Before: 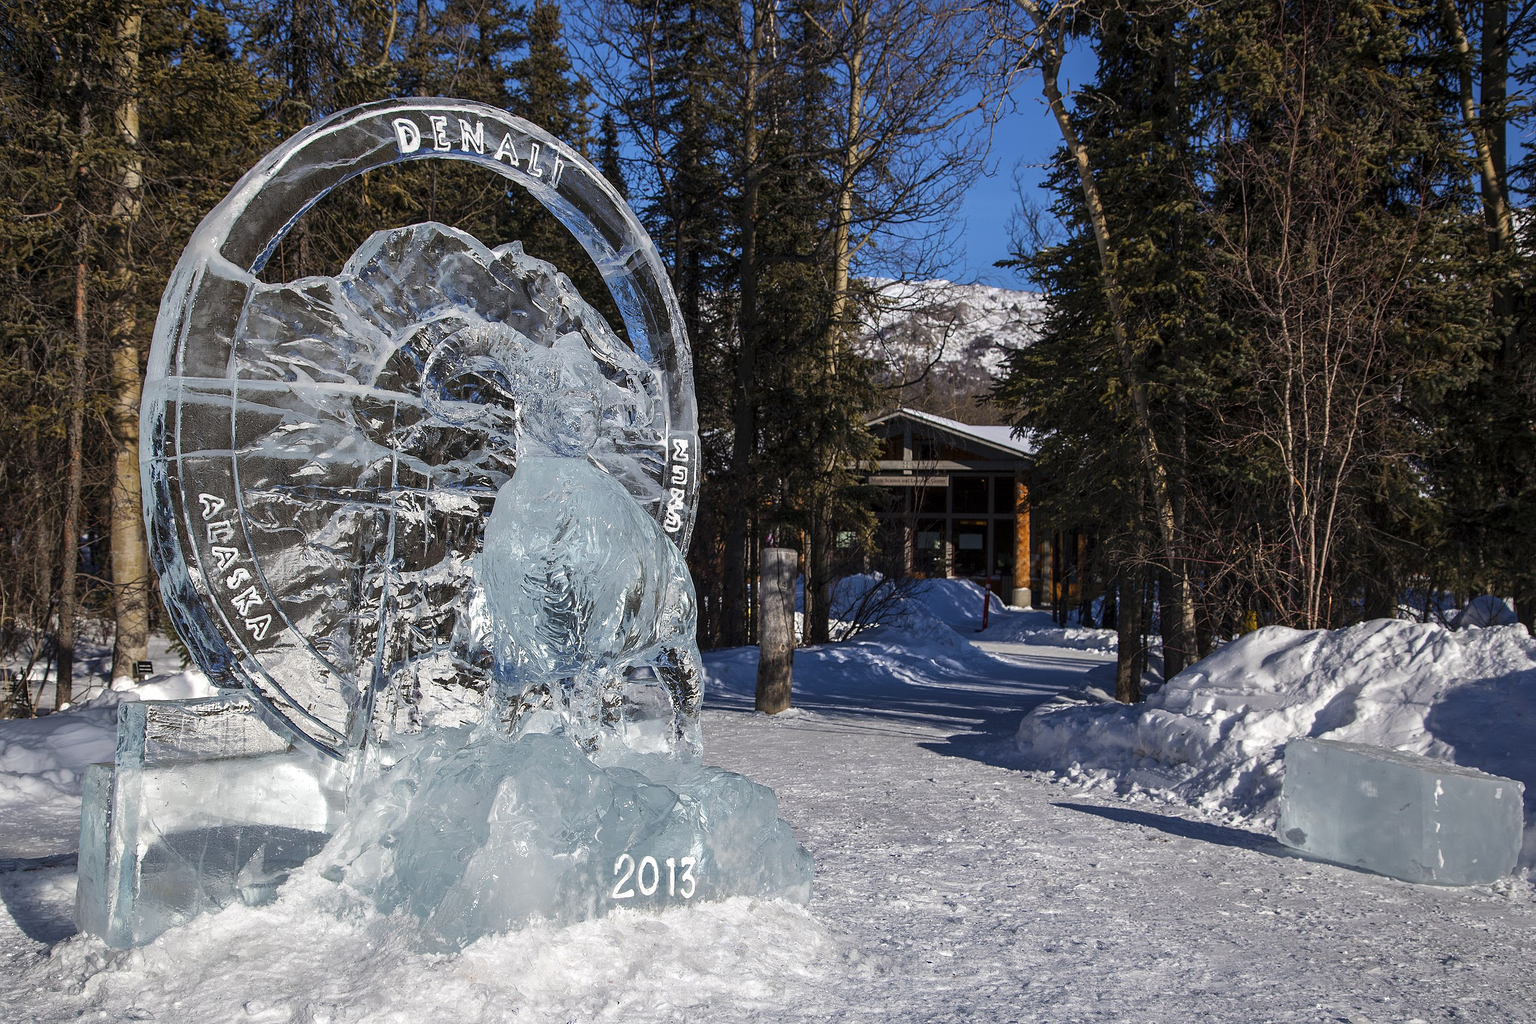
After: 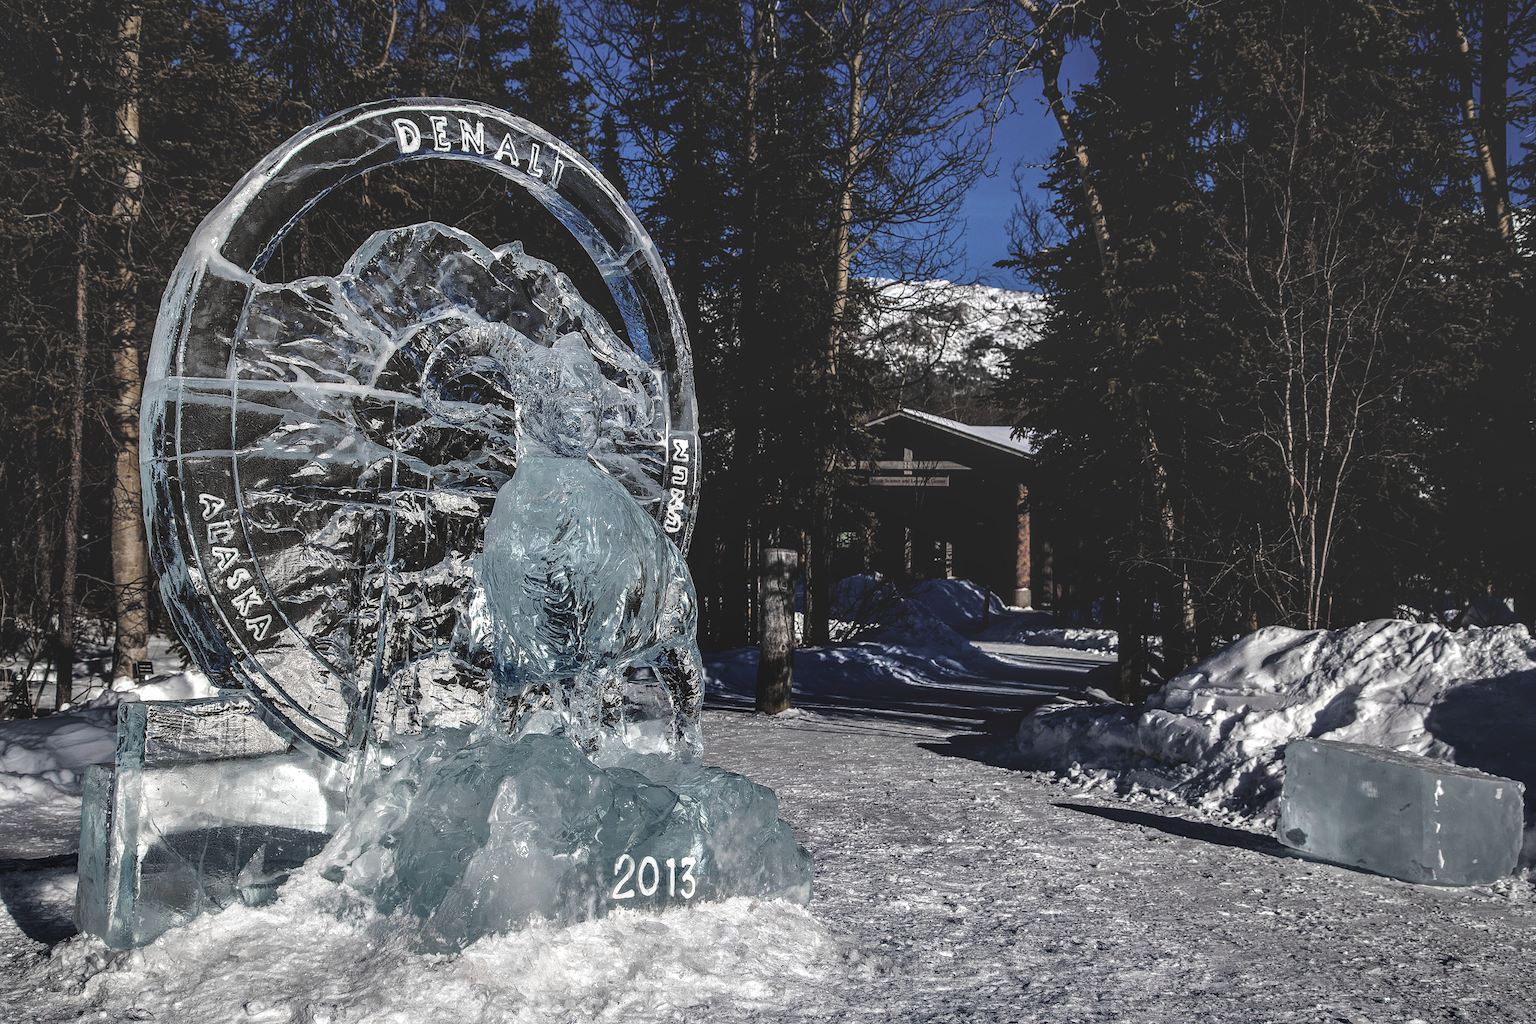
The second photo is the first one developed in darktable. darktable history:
rgb curve: curves: ch0 [(0, 0.186) (0.314, 0.284) (0.775, 0.708) (1, 1)], compensate middle gray true, preserve colors none
local contrast: highlights 79%, shadows 56%, detail 175%, midtone range 0.428
color zones: curves: ch0 [(0, 0.487) (0.241, 0.395) (0.434, 0.373) (0.658, 0.412) (0.838, 0.487)]; ch1 [(0, 0) (0.053, 0.053) (0.211, 0.202) (0.579, 0.259) (0.781, 0.241)]
basic adjustments: black level correction 0.018, exposure 0.33 EV, highlight compression 93.18, middle gray 17.31%, brightness -0.09, saturation 0.33, vibrance -0.21
